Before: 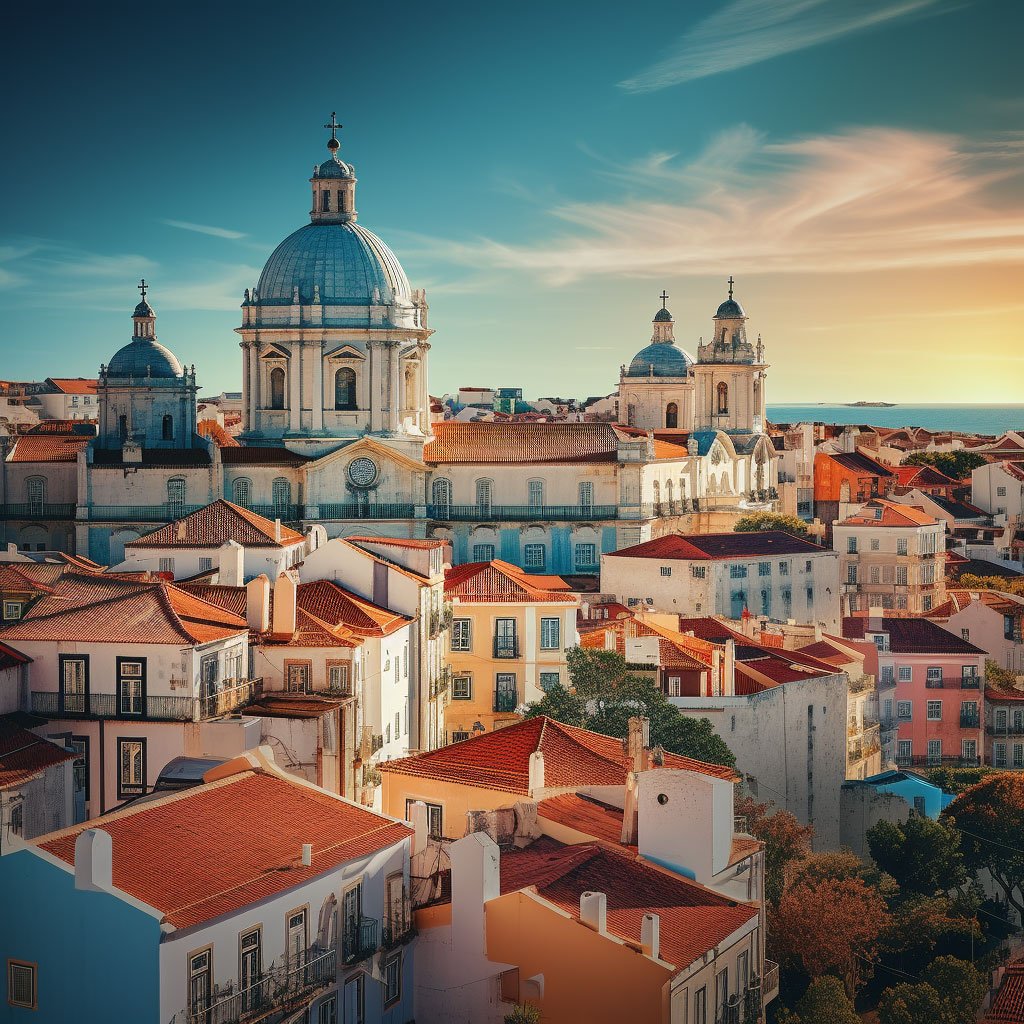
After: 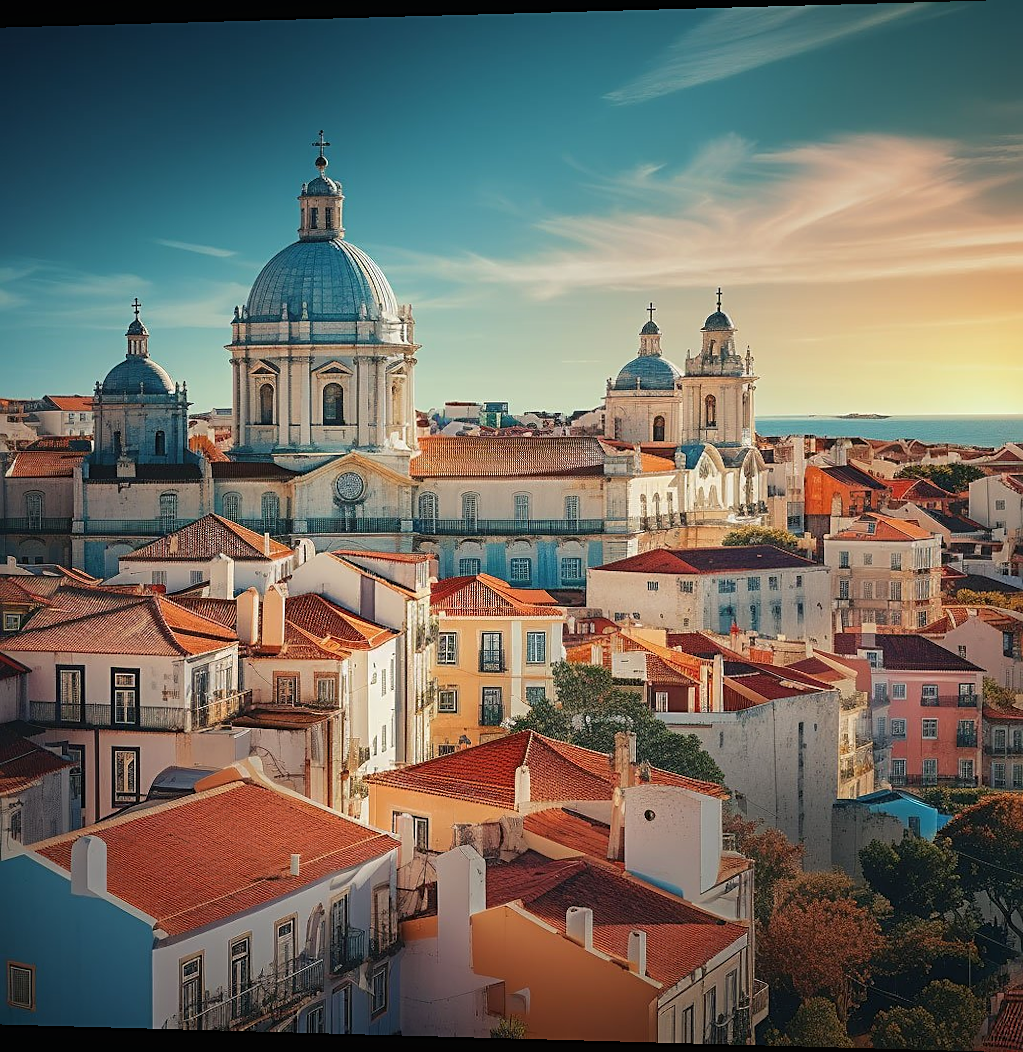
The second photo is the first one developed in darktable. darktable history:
contrast equalizer: octaves 7, y [[0.6 ×6], [0.55 ×6], [0 ×6], [0 ×6], [0 ×6]], mix -0.2
rotate and perspective: lens shift (horizontal) -0.055, automatic cropping off
sharpen: on, module defaults
